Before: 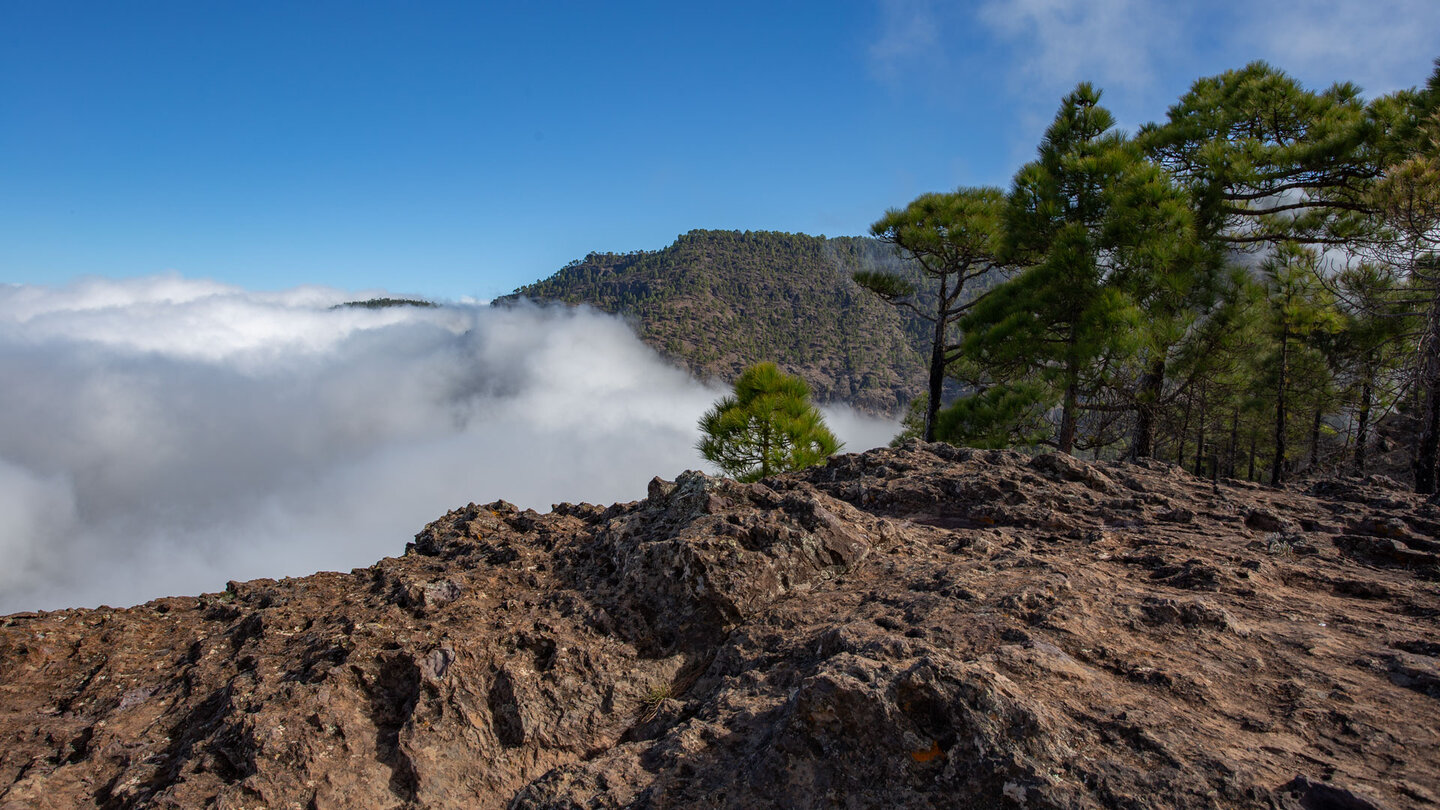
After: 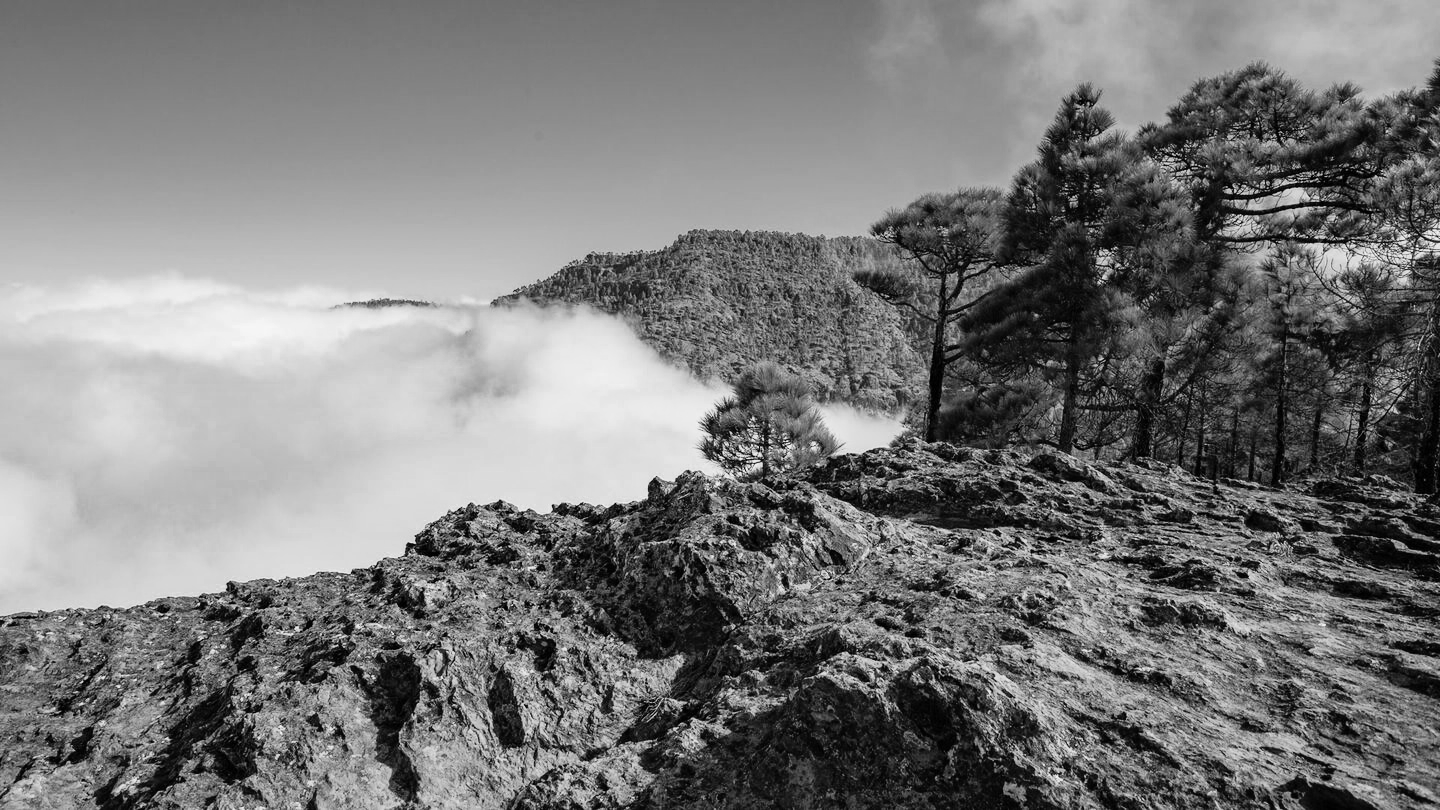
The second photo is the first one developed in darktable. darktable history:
color balance rgb: shadows lift › chroma 1%, shadows lift › hue 113°, highlights gain › chroma 0.2%, highlights gain › hue 333°, perceptual saturation grading › global saturation 20%, perceptual saturation grading › highlights -50%, perceptual saturation grading › shadows 25%, contrast -30%
color zones: curves: ch0 [(0, 0.5) (0.125, 0.4) (0.25, 0.5) (0.375, 0.4) (0.5, 0.4) (0.625, 0.35) (0.75, 0.35) (0.875, 0.5)]; ch1 [(0, 0.35) (0.125, 0.45) (0.25, 0.35) (0.375, 0.35) (0.5, 0.35) (0.625, 0.35) (0.75, 0.45) (0.875, 0.35)]; ch2 [(0, 0.6) (0.125, 0.5) (0.25, 0.5) (0.375, 0.6) (0.5, 0.6) (0.625, 0.5) (0.75, 0.5) (0.875, 0.5)]
monochrome: on, module defaults
rgb curve: curves: ch0 [(0, 0) (0.21, 0.15) (0.24, 0.21) (0.5, 0.75) (0.75, 0.96) (0.89, 0.99) (1, 1)]; ch1 [(0, 0.02) (0.21, 0.13) (0.25, 0.2) (0.5, 0.67) (0.75, 0.9) (0.89, 0.97) (1, 1)]; ch2 [(0, 0.02) (0.21, 0.13) (0.25, 0.2) (0.5, 0.67) (0.75, 0.9) (0.89, 0.97) (1, 1)], compensate middle gray true
